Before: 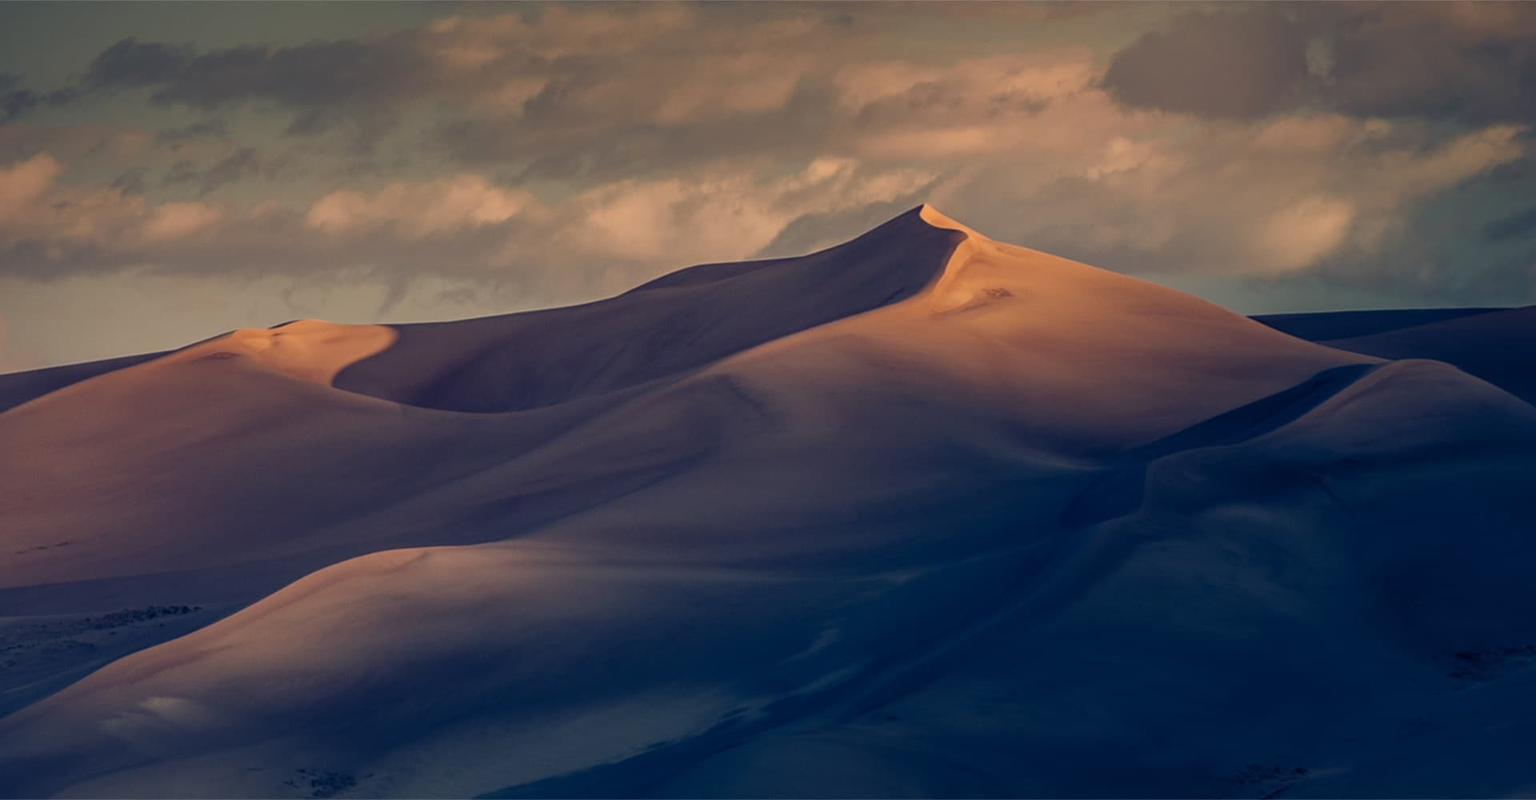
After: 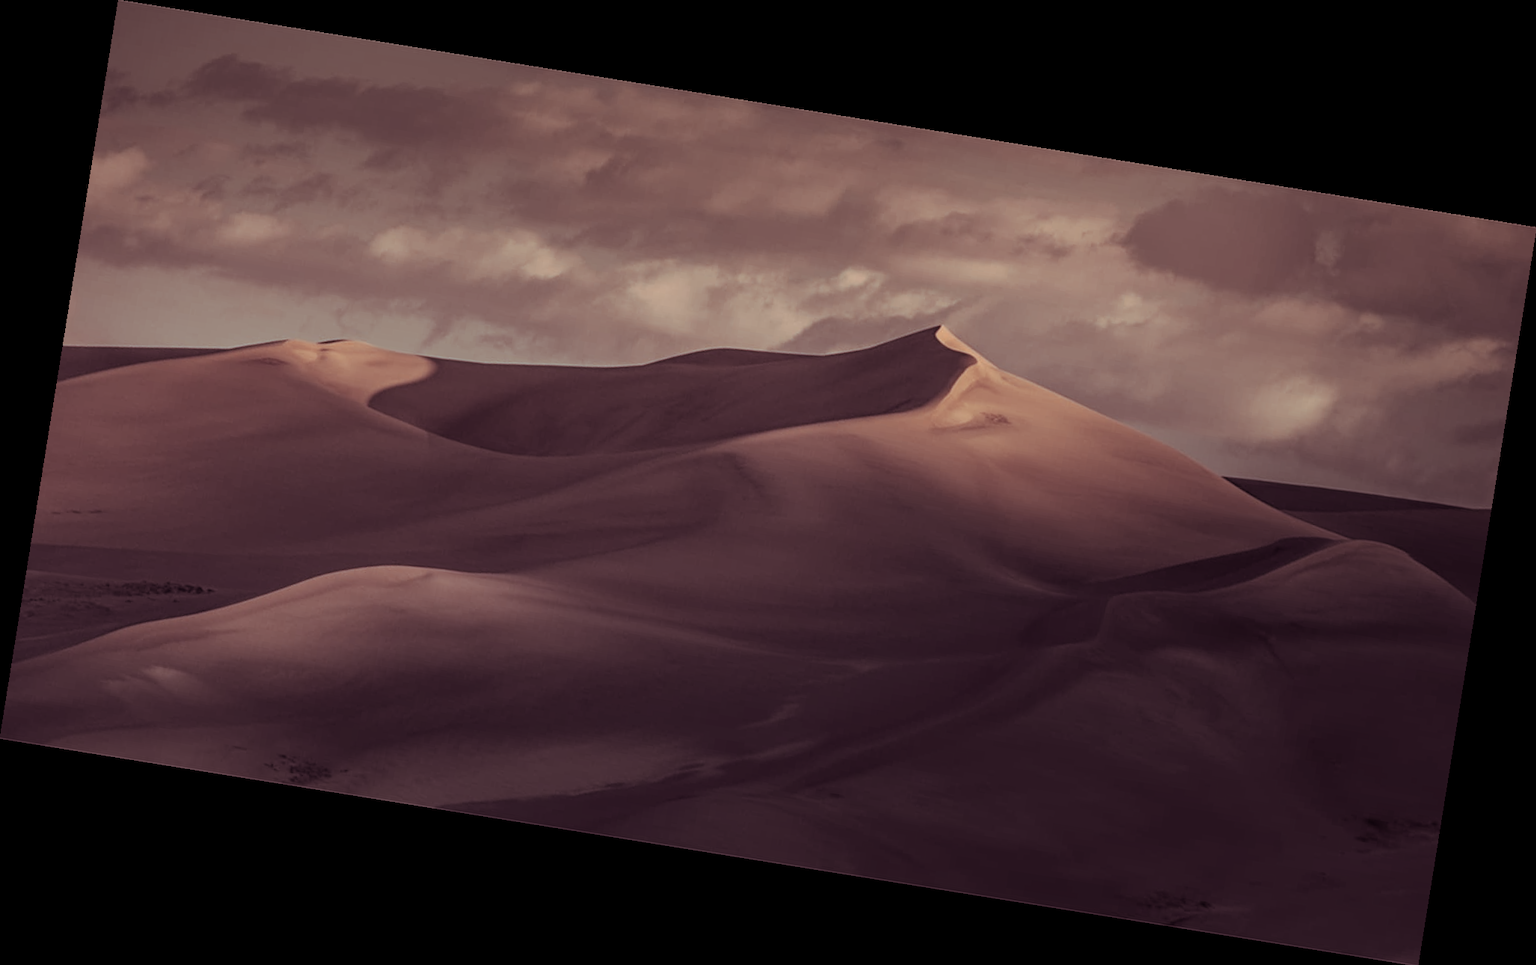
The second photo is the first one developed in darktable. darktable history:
color zones: curves: ch1 [(0, 0.292) (0.001, 0.292) (0.2, 0.264) (0.4, 0.248) (0.6, 0.248) (0.8, 0.264) (0.999, 0.292) (1, 0.292)]
split-toning: highlights › hue 298.8°, highlights › saturation 0.73, compress 41.76%
rotate and perspective: rotation 9.12°, automatic cropping off
